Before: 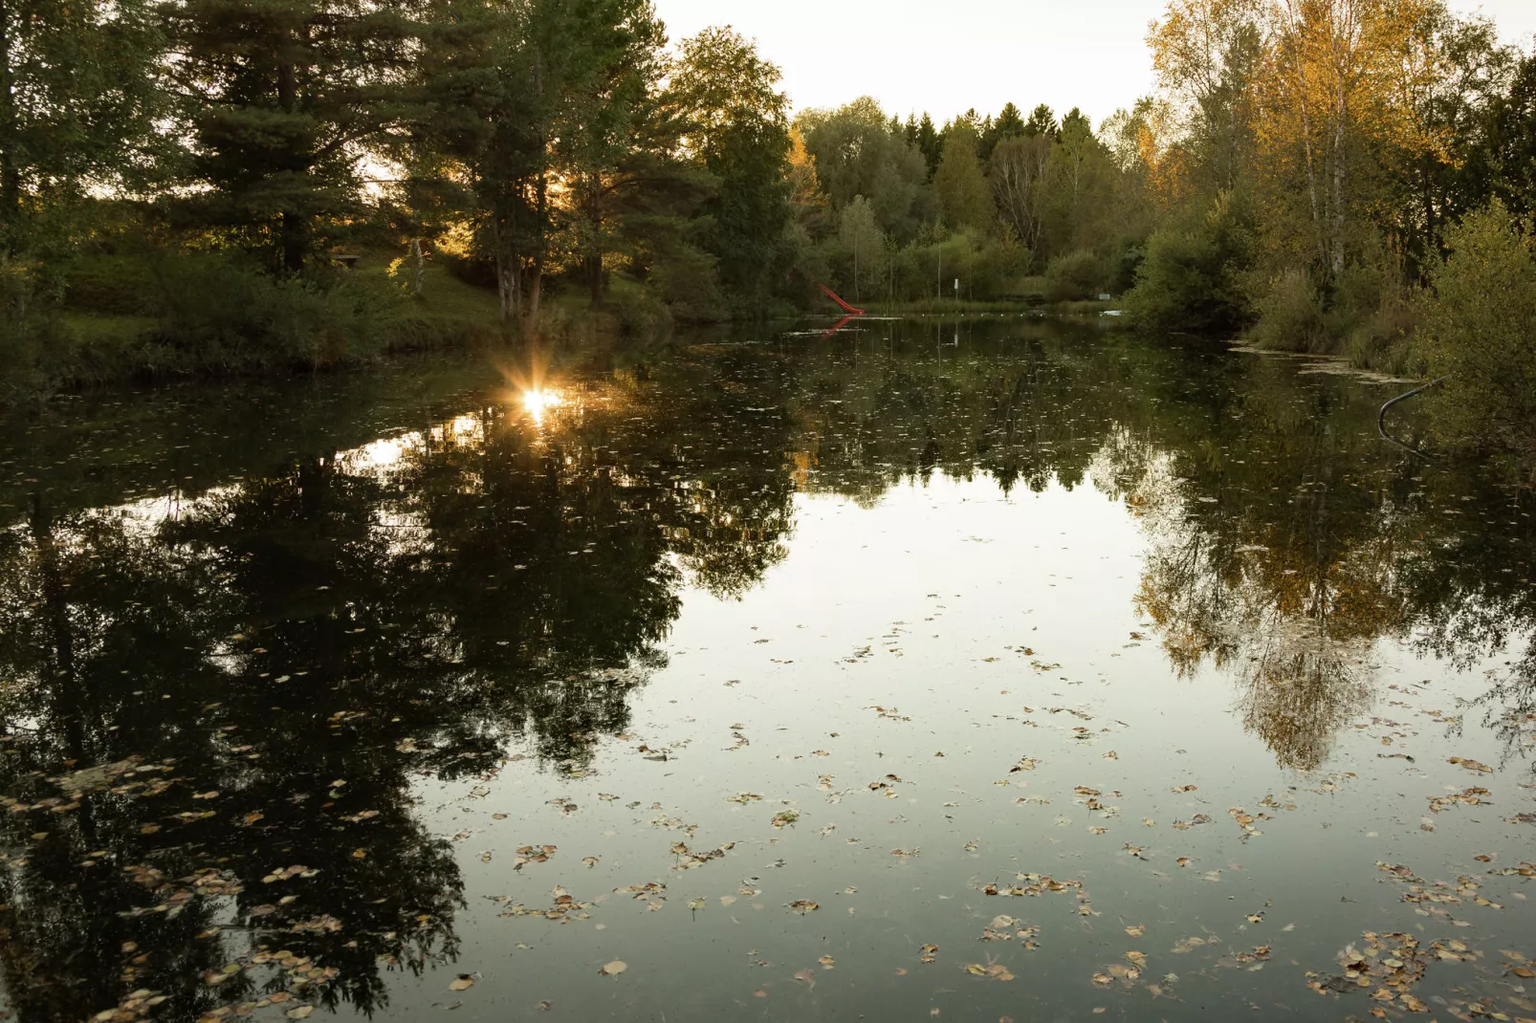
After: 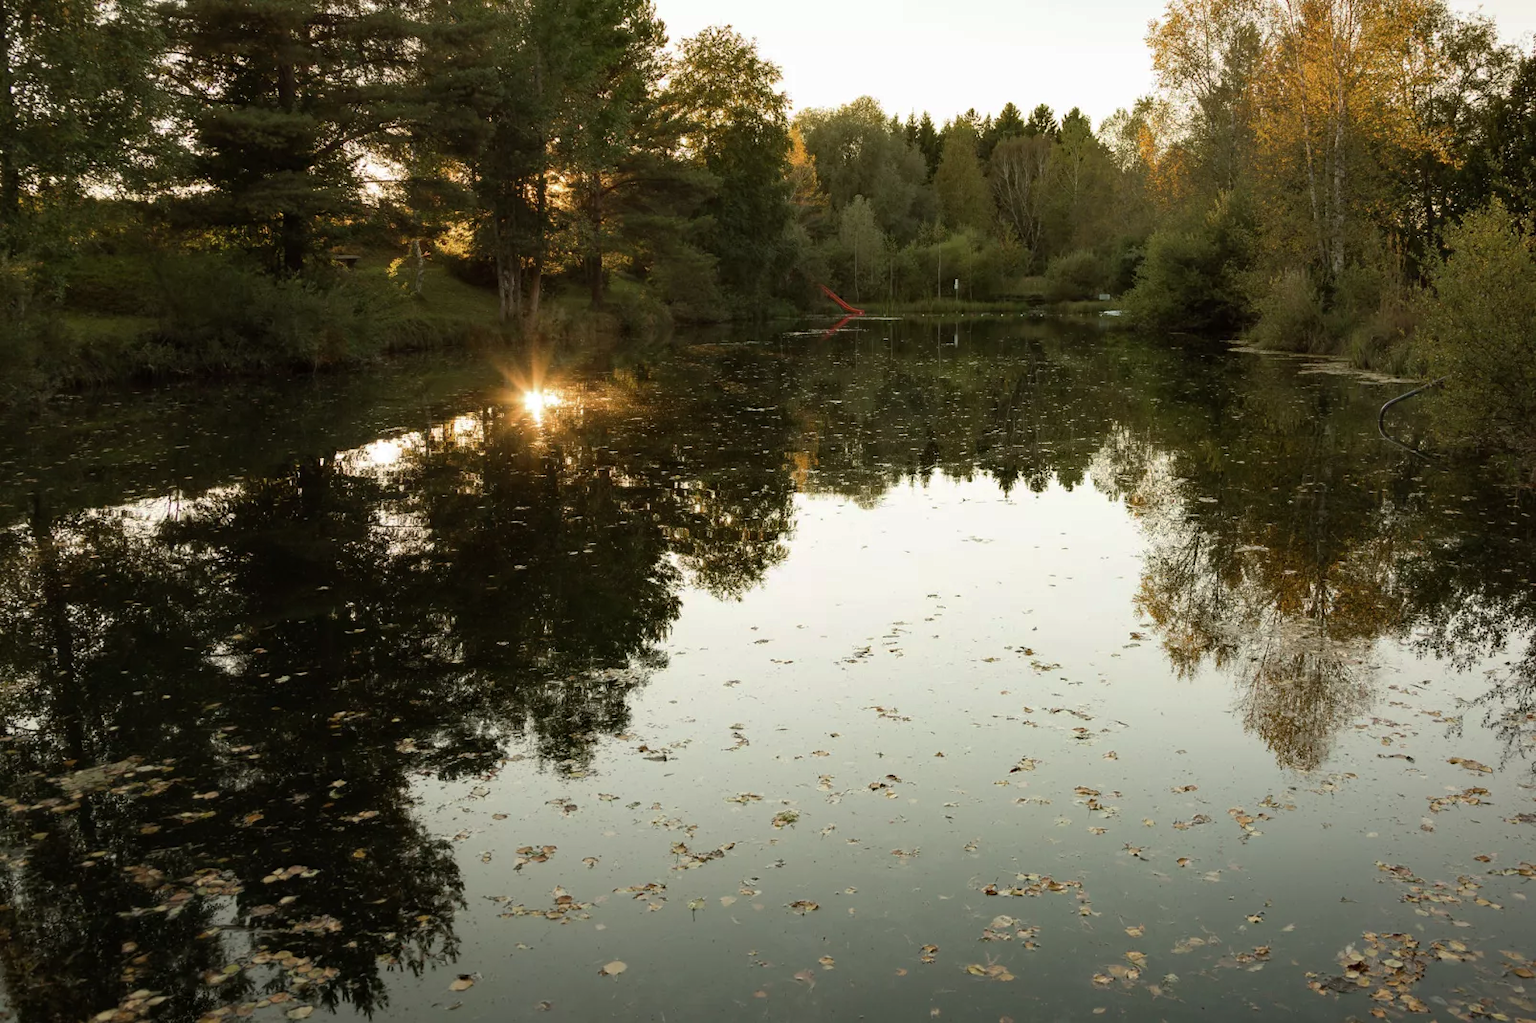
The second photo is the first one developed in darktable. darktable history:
base curve: curves: ch0 [(0, 0) (0.74, 0.67) (1, 1)], preserve colors none
